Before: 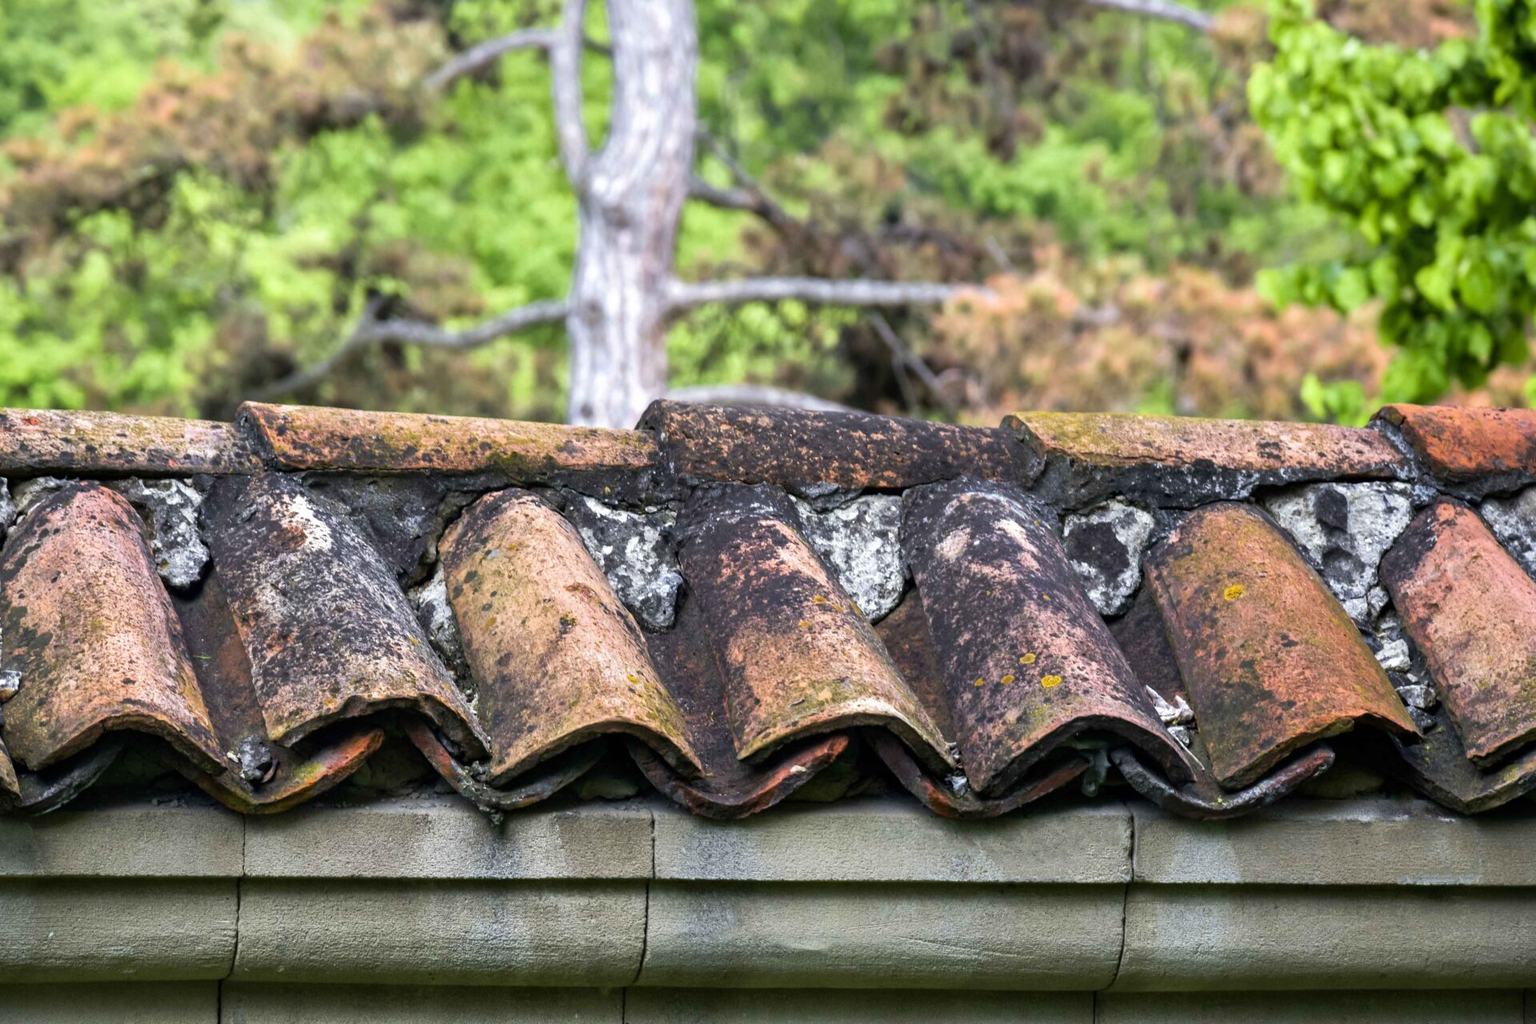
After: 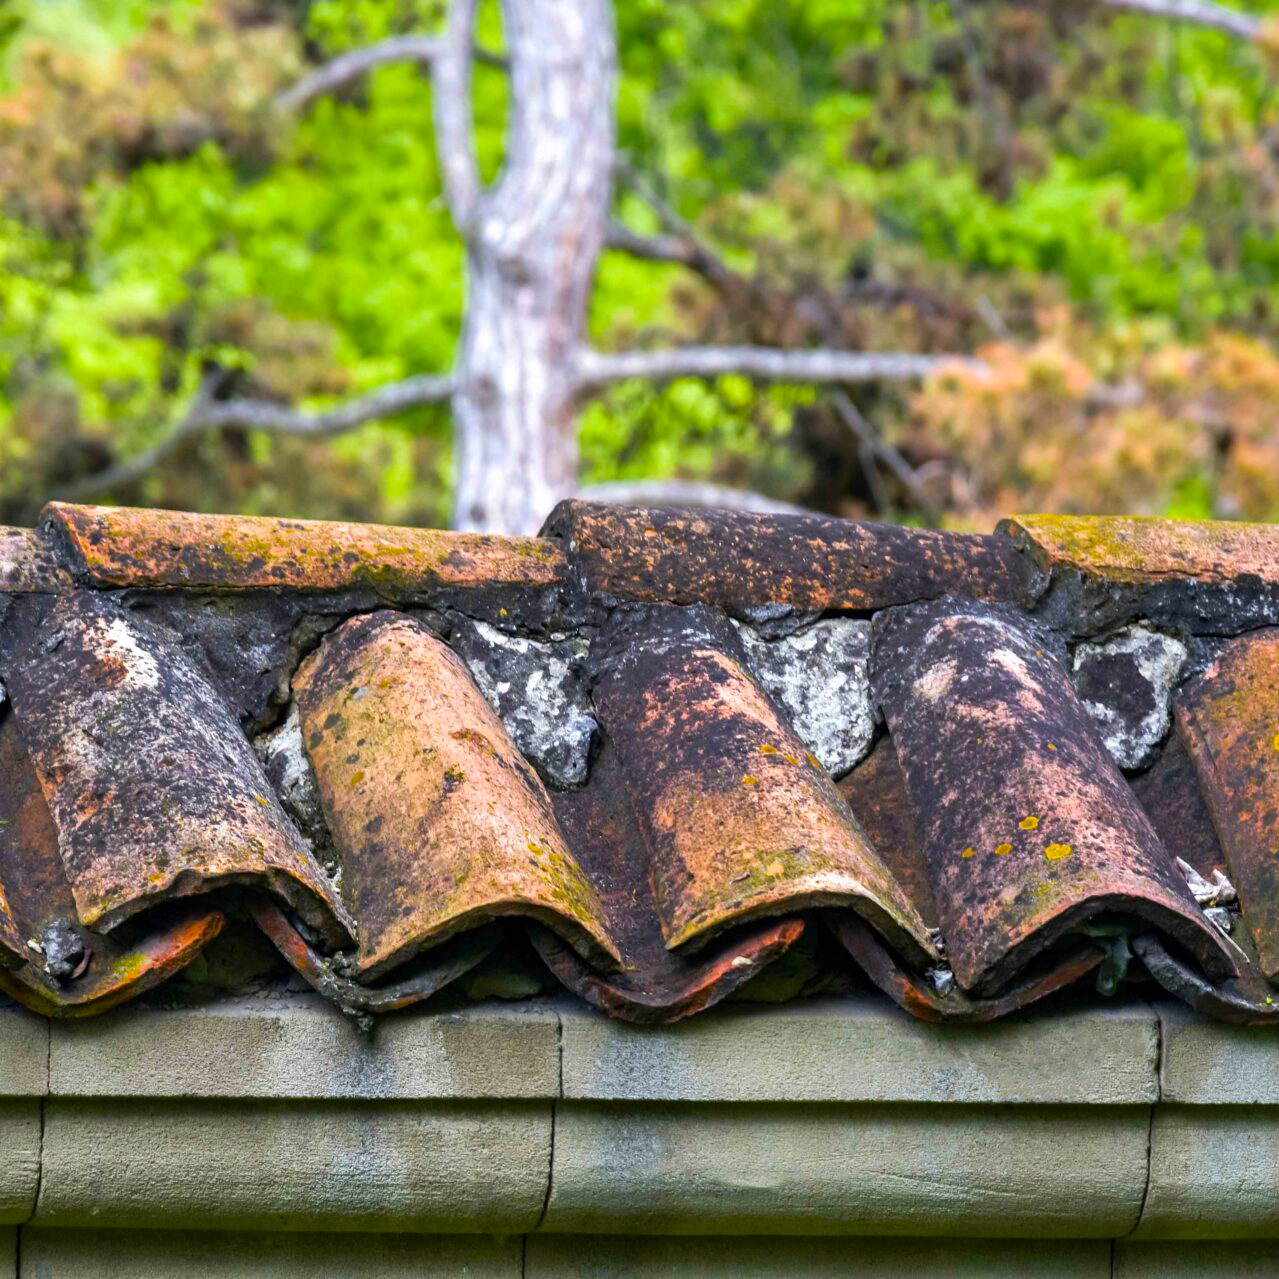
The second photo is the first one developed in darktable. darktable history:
crop and rotate: left 13.342%, right 19.991%
color balance rgb: linear chroma grading › global chroma 15%, perceptual saturation grading › global saturation 30%
